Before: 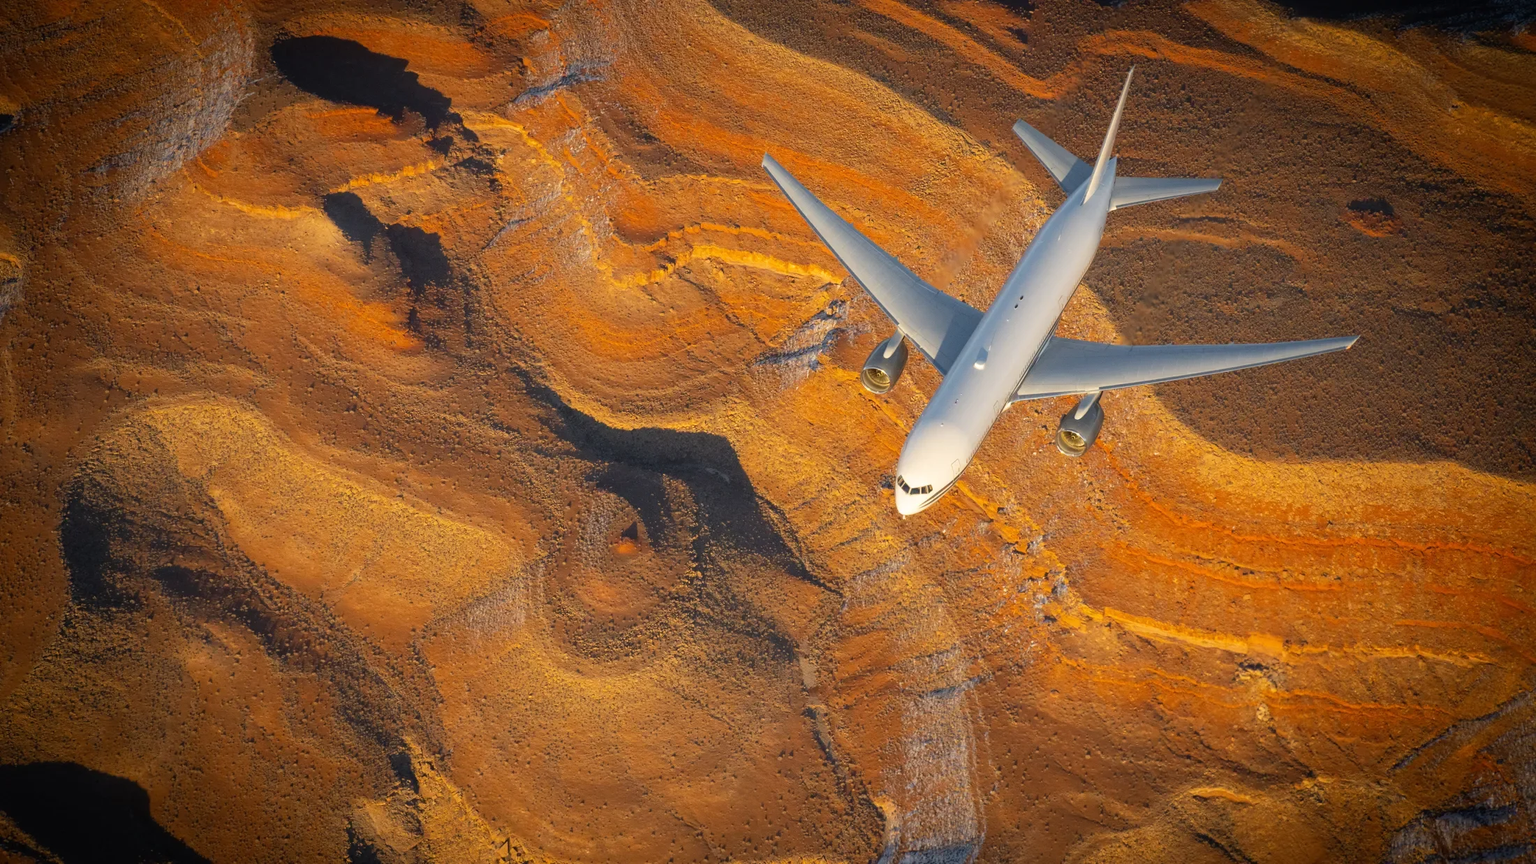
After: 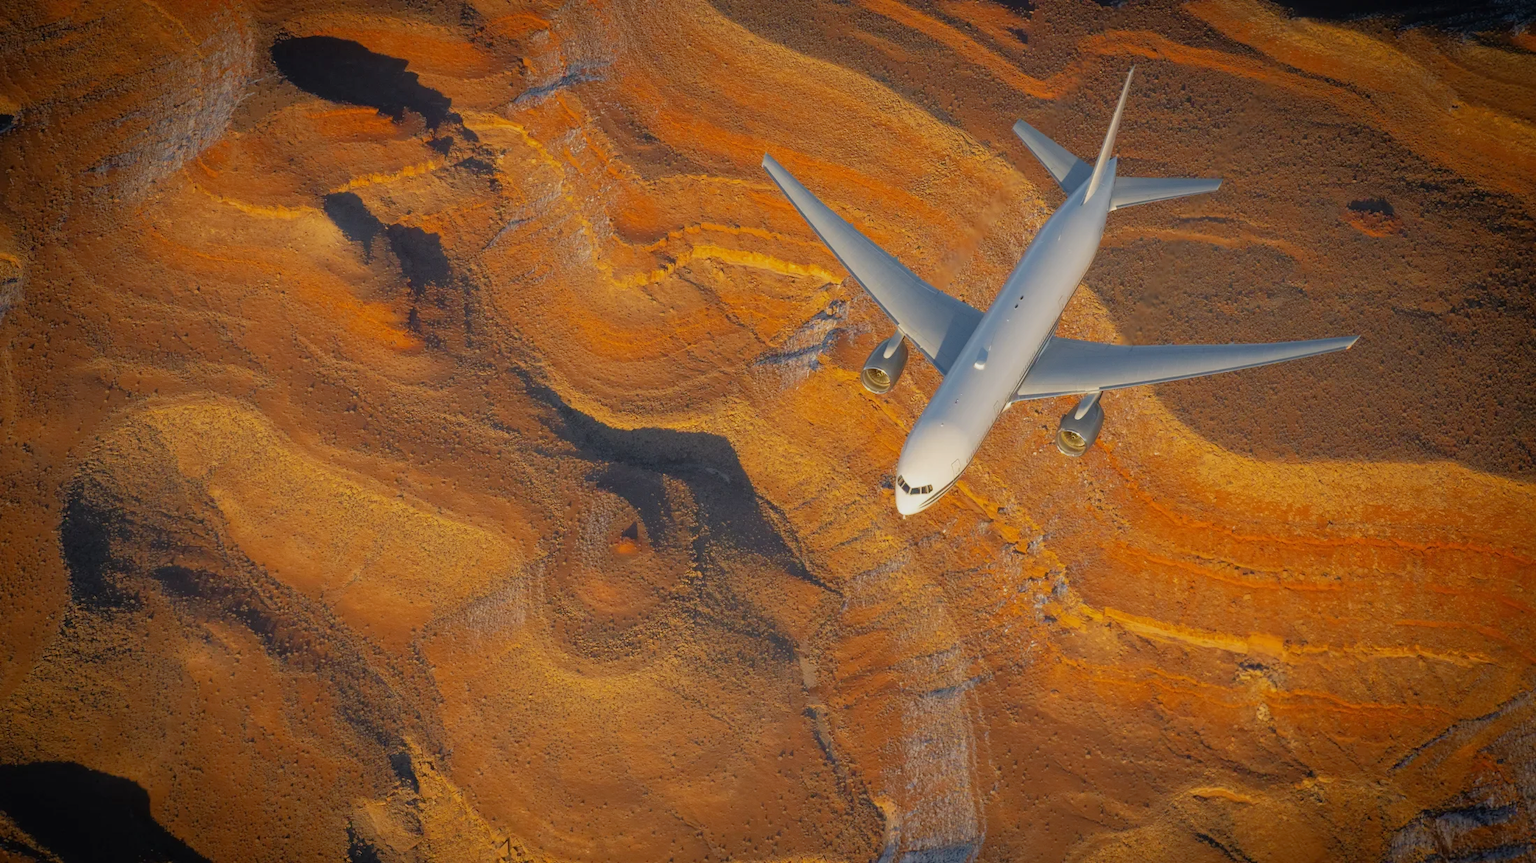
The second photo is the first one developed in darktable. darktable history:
tone equalizer: -8 EV 0.263 EV, -7 EV 0.412 EV, -6 EV 0.453 EV, -5 EV 0.288 EV, -3 EV -0.253 EV, -2 EV -0.411 EV, -1 EV -0.402 EV, +0 EV -0.22 EV, edges refinement/feathering 500, mask exposure compensation -1.57 EV, preserve details no
